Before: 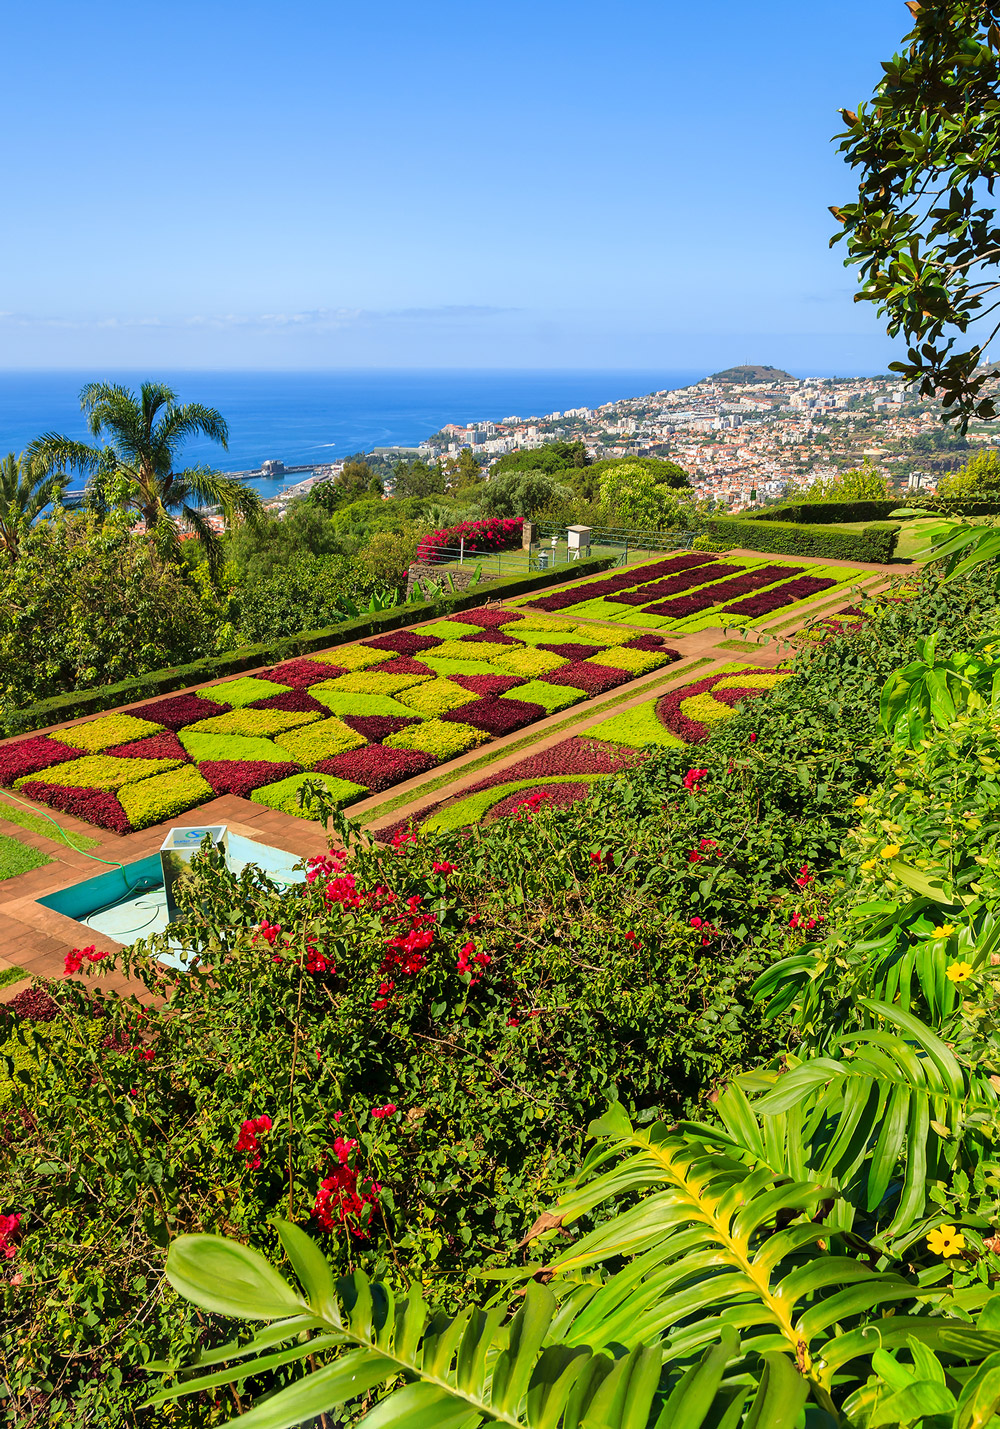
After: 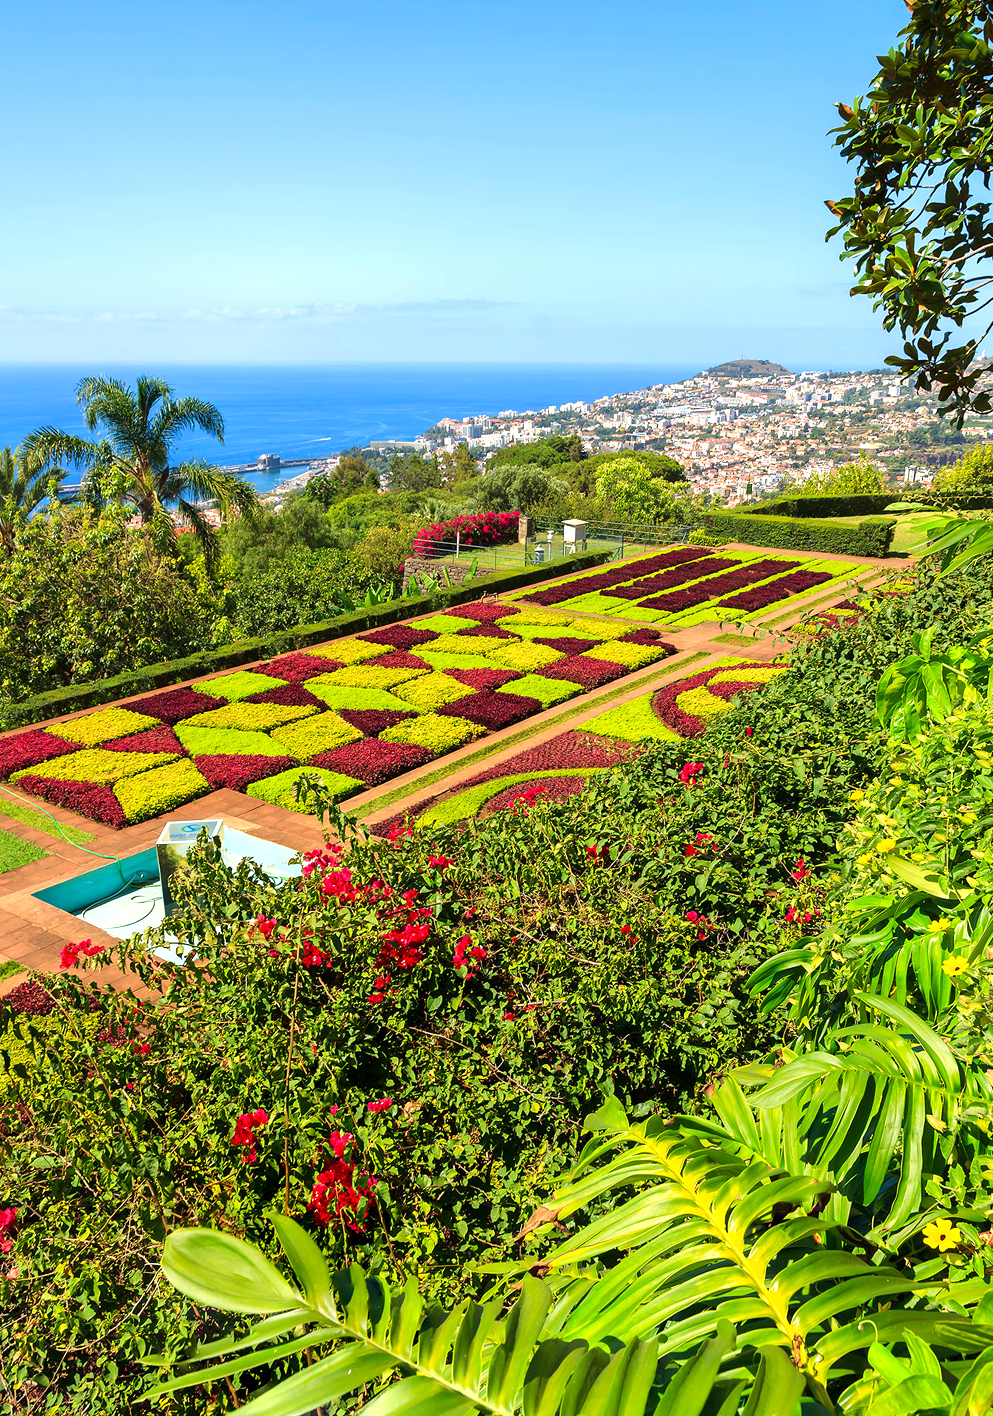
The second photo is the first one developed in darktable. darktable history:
crop: left 0.434%, top 0.485%, right 0.244%, bottom 0.386%
white balance: emerald 1
exposure: black level correction 0.001, exposure 0.5 EV, compensate exposure bias true, compensate highlight preservation false
